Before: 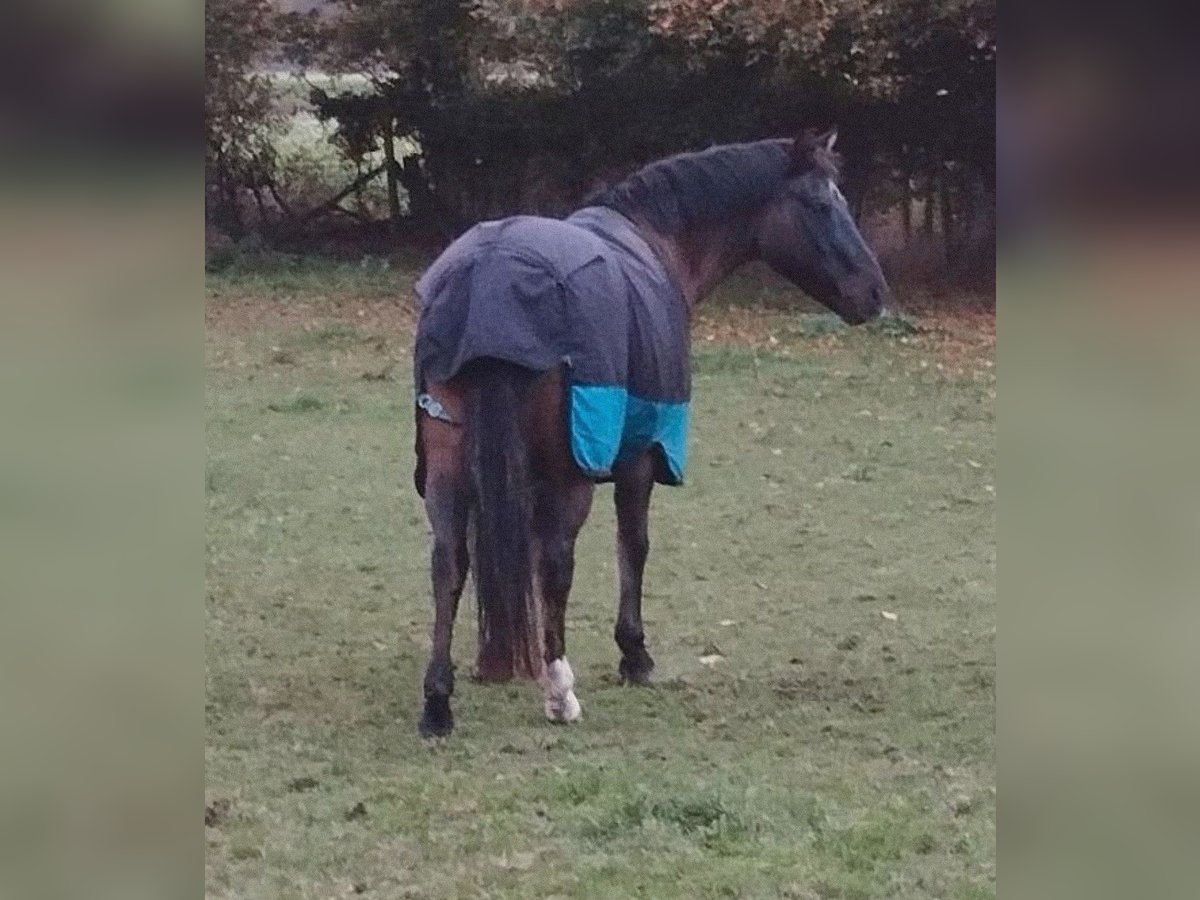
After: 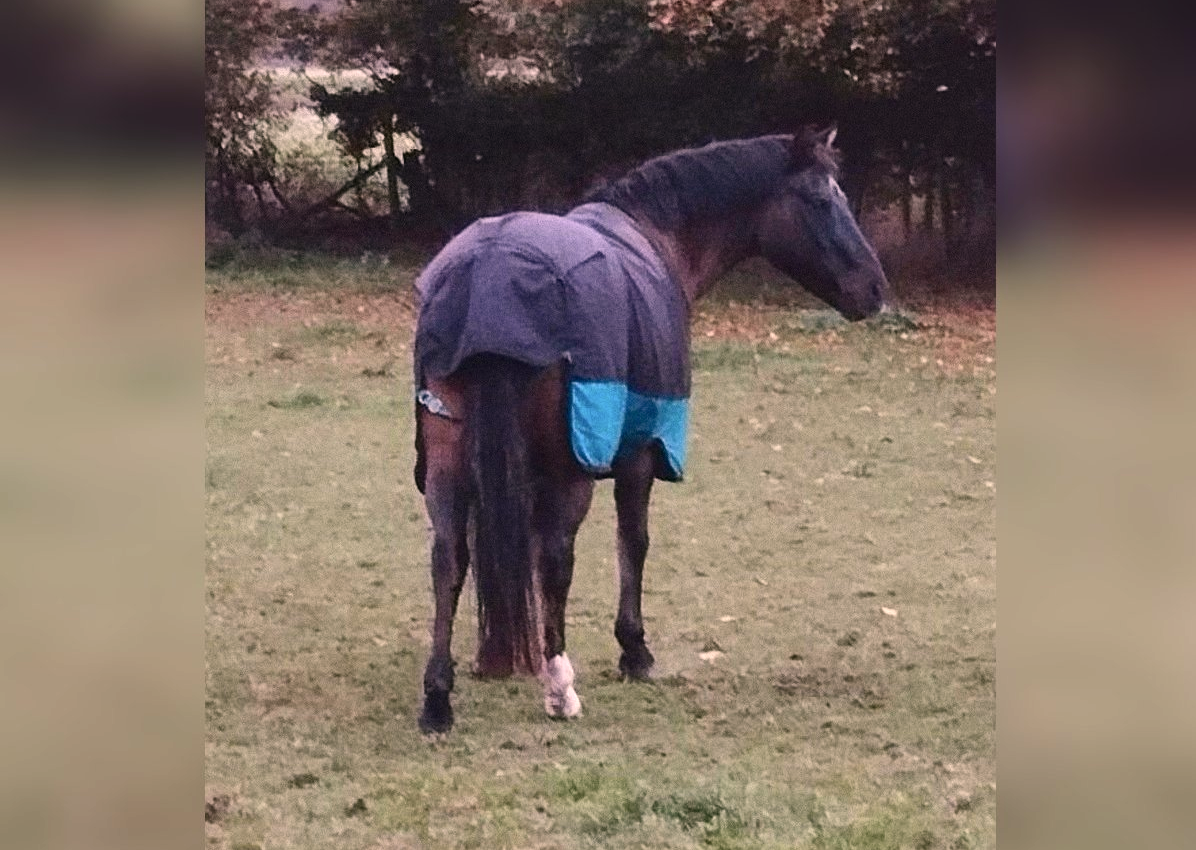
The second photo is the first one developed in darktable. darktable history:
color correction: highlights a* 12.59, highlights b* 5.44
crop: top 0.454%, right 0.257%, bottom 5.064%
tone equalizer: -8 EV -0.455 EV, -7 EV -0.399 EV, -6 EV -0.355 EV, -5 EV -0.195 EV, -3 EV 0.249 EV, -2 EV 0.305 EV, -1 EV 0.409 EV, +0 EV 0.389 EV, mask exposure compensation -0.488 EV
shadows and highlights: radius 336.31, shadows 28.56, soften with gaussian
contrast brightness saturation: contrast 0.153, brightness -0.005, saturation 0.096
